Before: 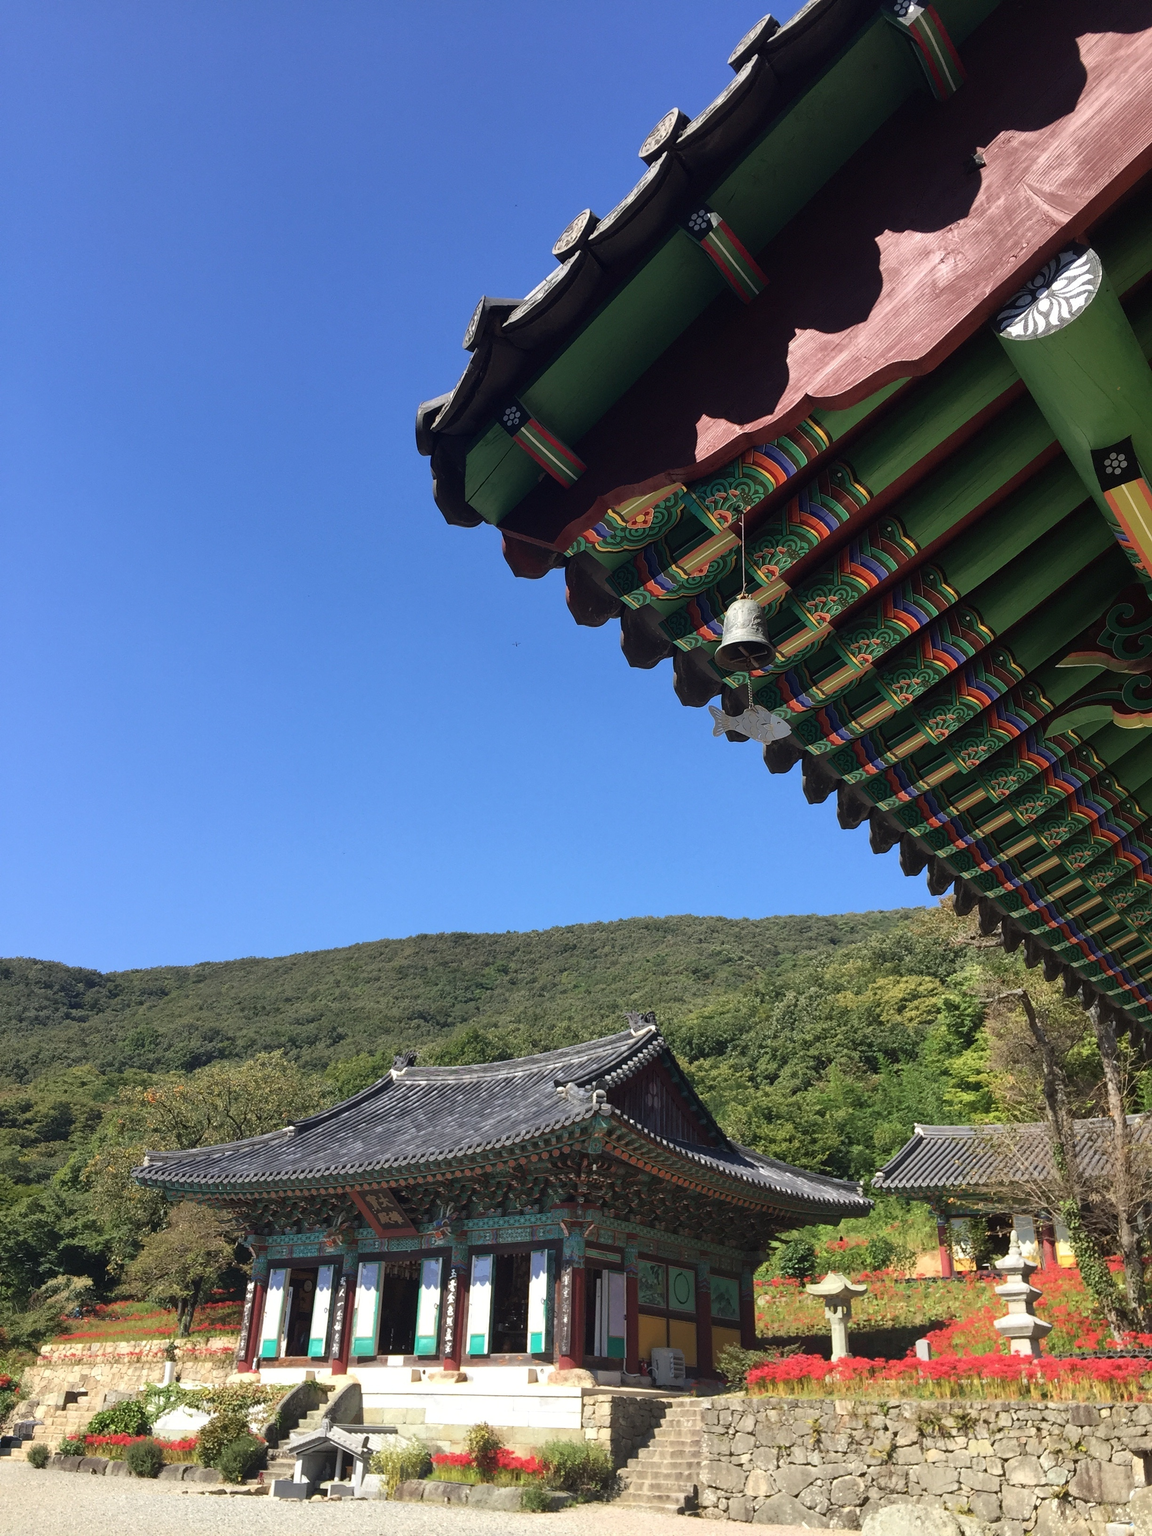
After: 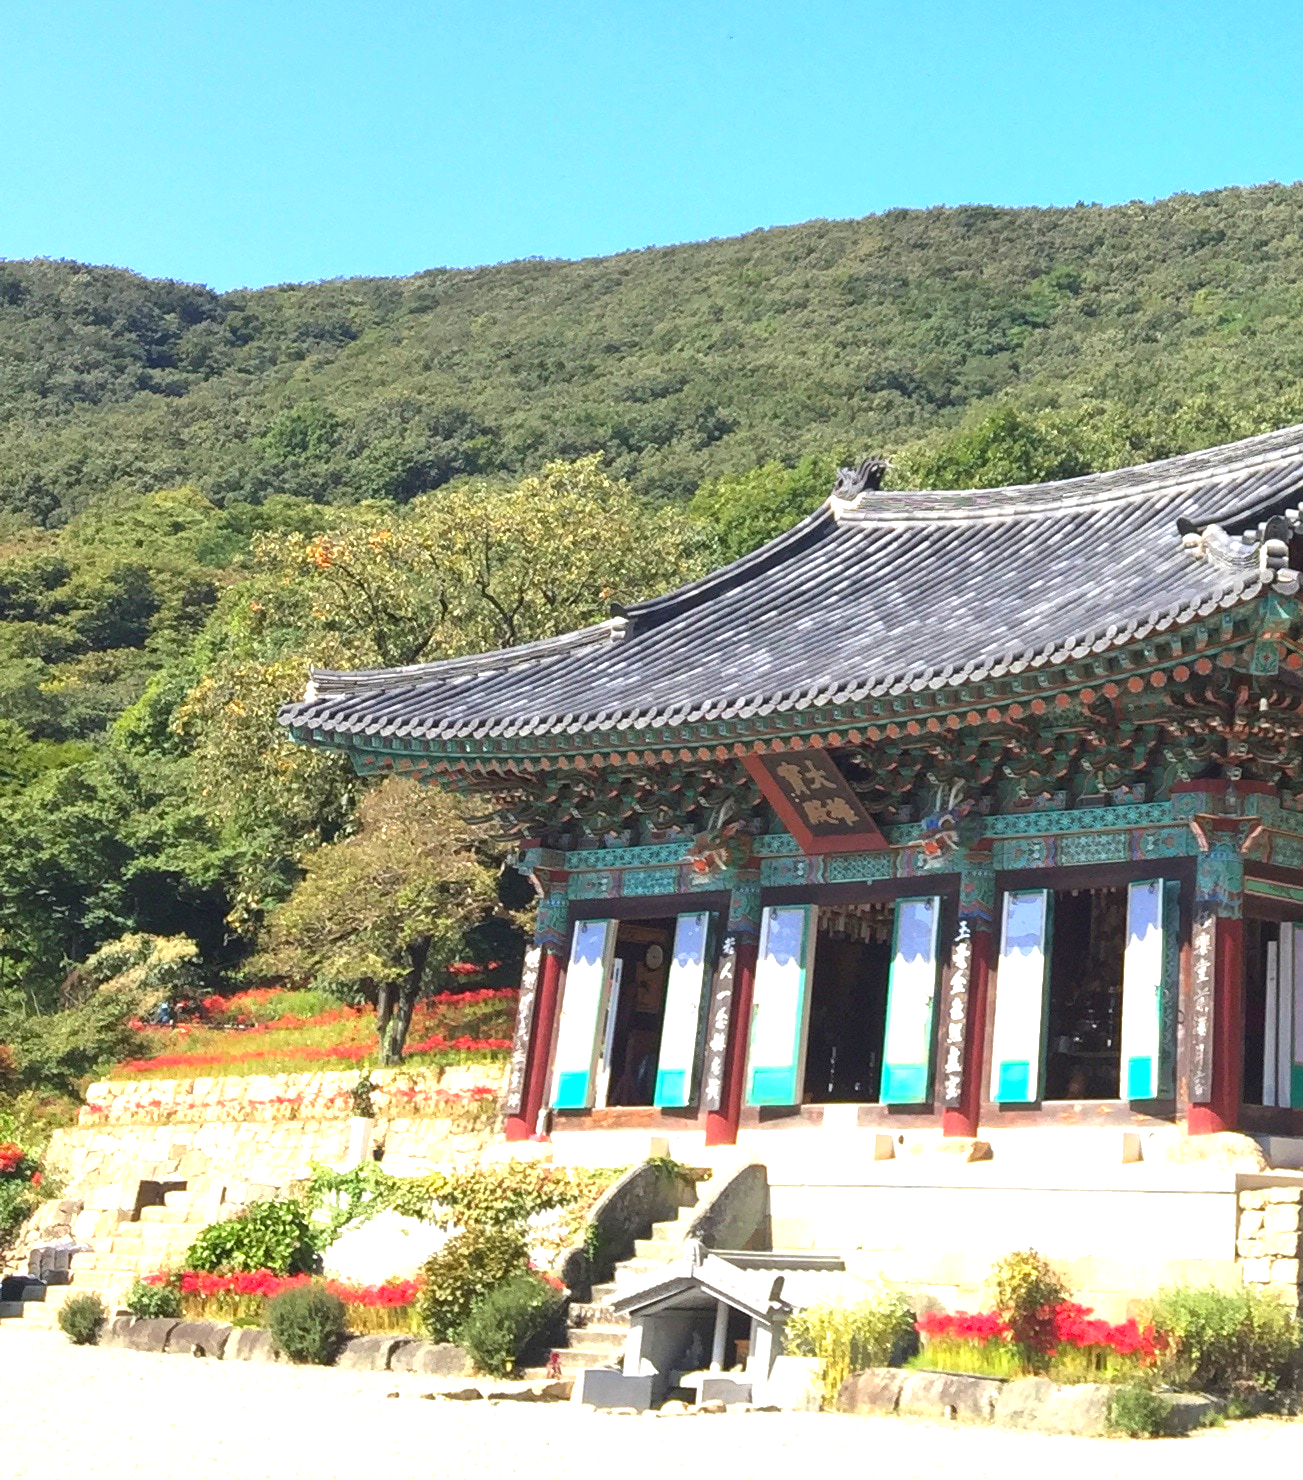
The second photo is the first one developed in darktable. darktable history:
crop and rotate: top 54.43%, right 46.74%, bottom 0.207%
exposure: black level correction 0, exposure 1.106 EV, compensate exposure bias true, compensate highlight preservation false
contrast brightness saturation: saturation 0.179
